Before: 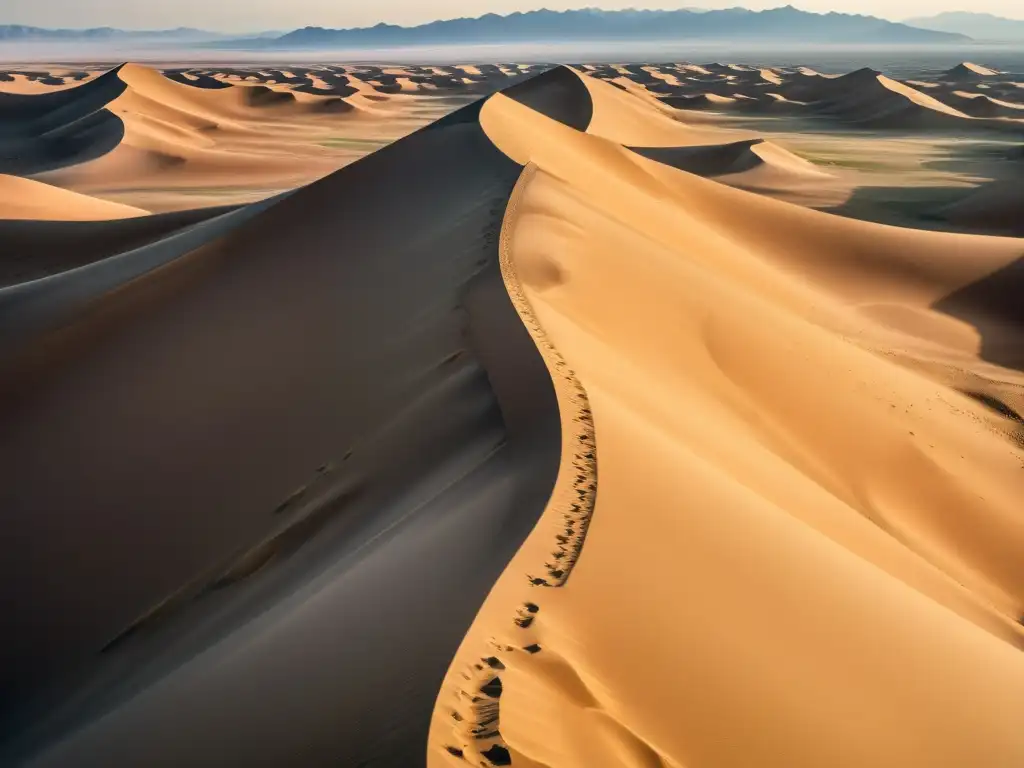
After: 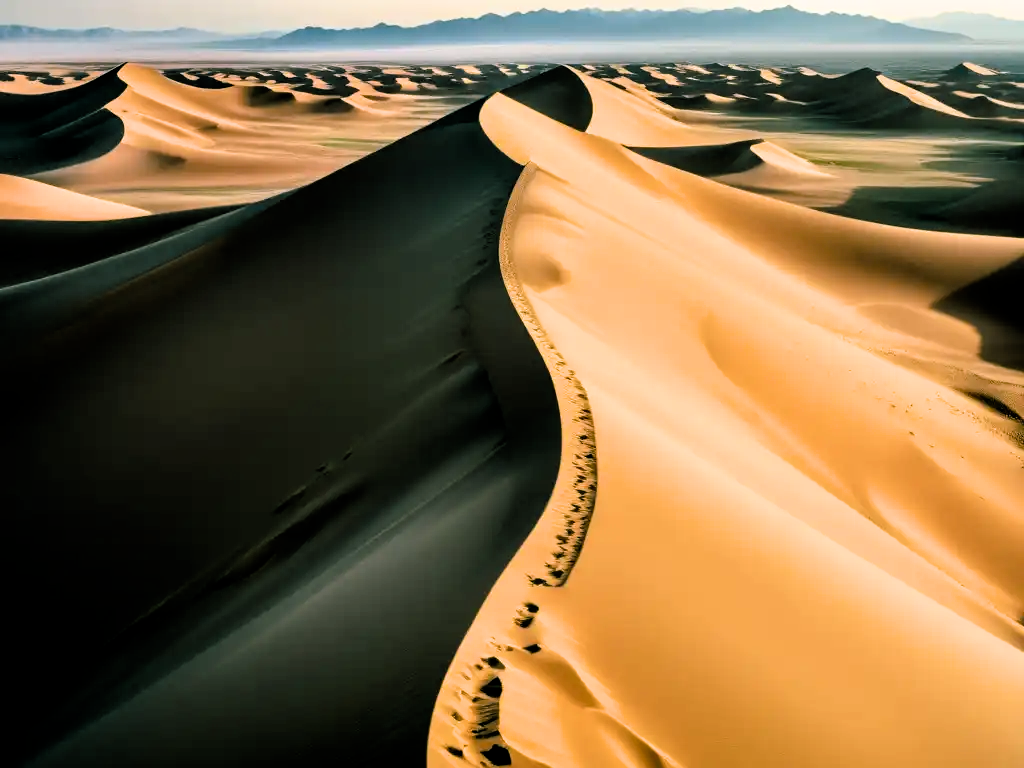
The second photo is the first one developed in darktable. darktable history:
filmic rgb: black relative exposure -5.48 EV, white relative exposure 2.48 EV, target black luminance 0%, hardness 4.53, latitude 67.24%, contrast 1.457, shadows ↔ highlights balance -4.23%
color balance rgb: shadows lift › chroma 11.568%, shadows lift › hue 131.14°, perceptual saturation grading › global saturation 19.881%
